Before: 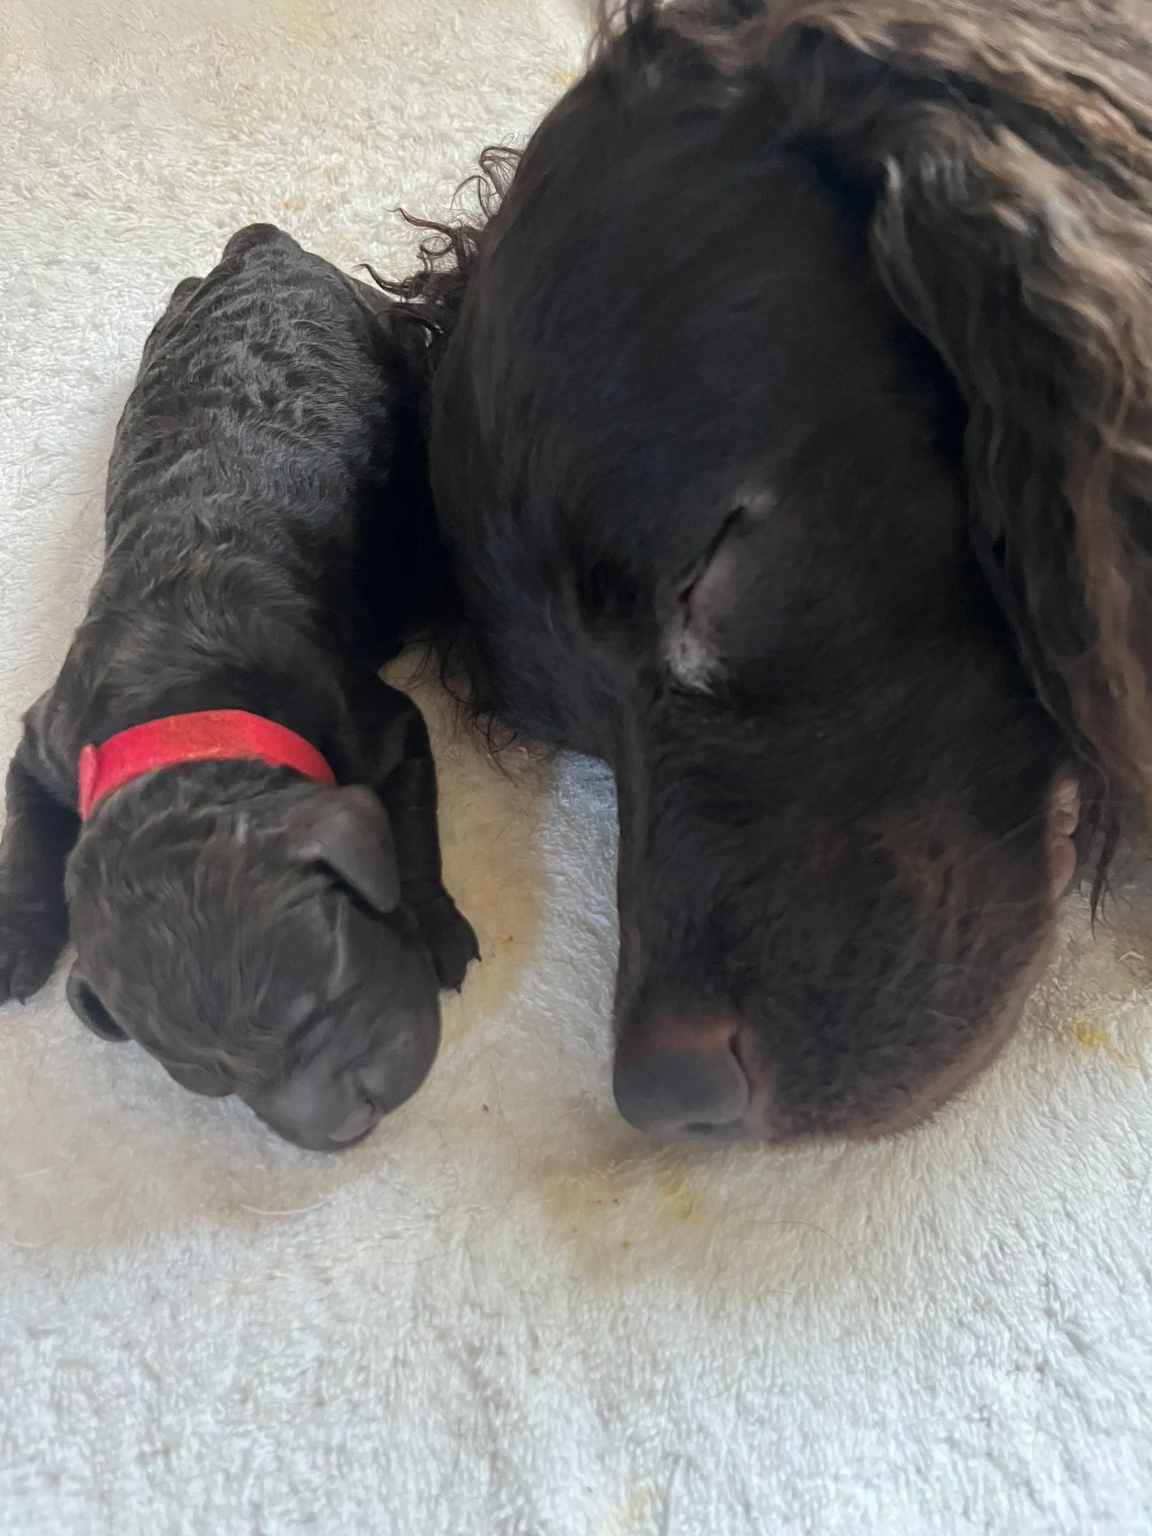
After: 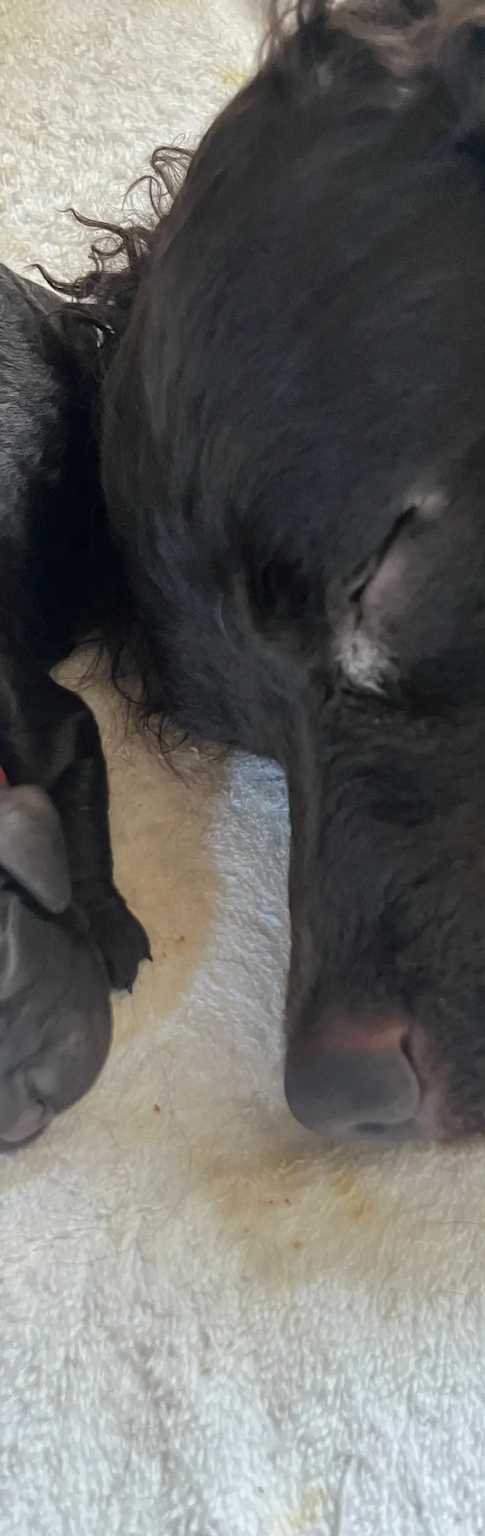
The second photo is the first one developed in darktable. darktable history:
crop: left 28.583%, right 29.231%
shadows and highlights: shadows 37.27, highlights -28.18, soften with gaussian
